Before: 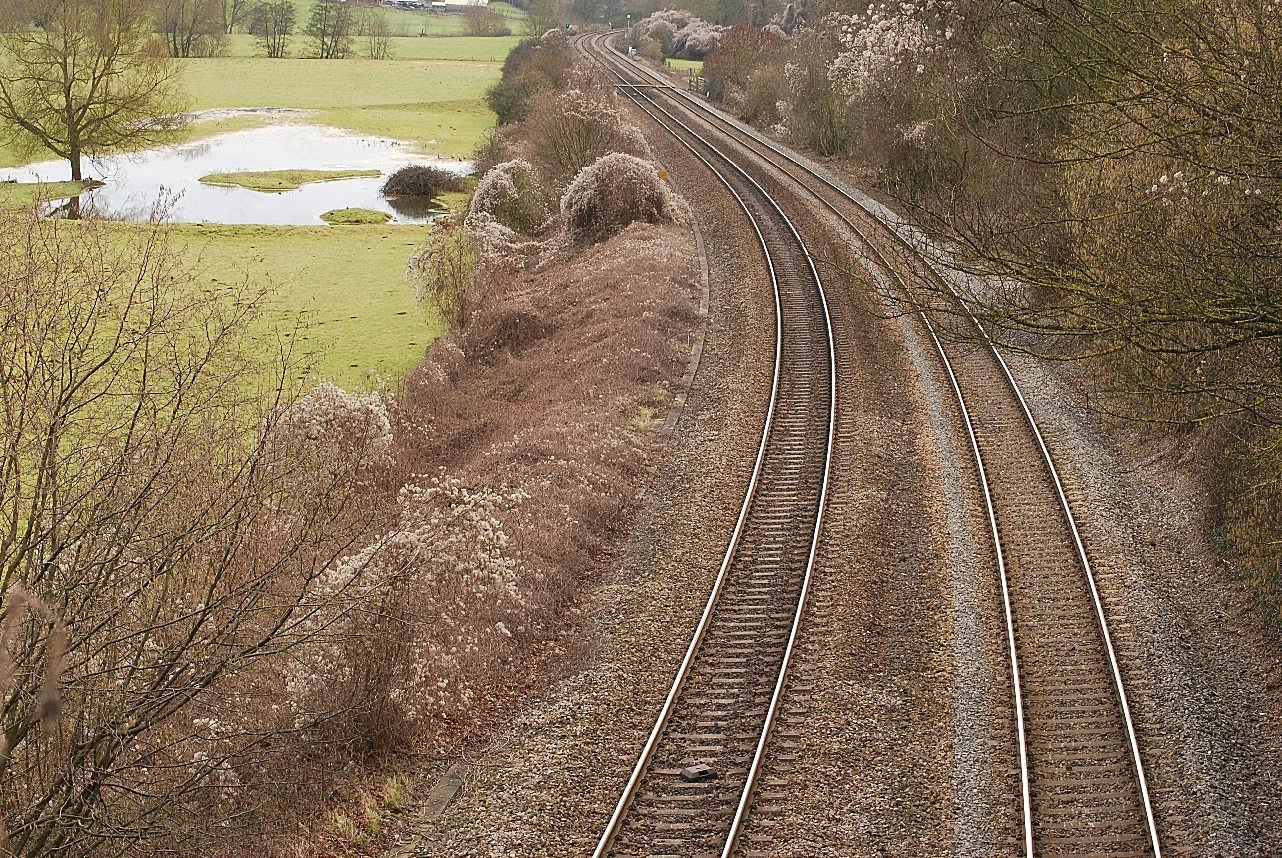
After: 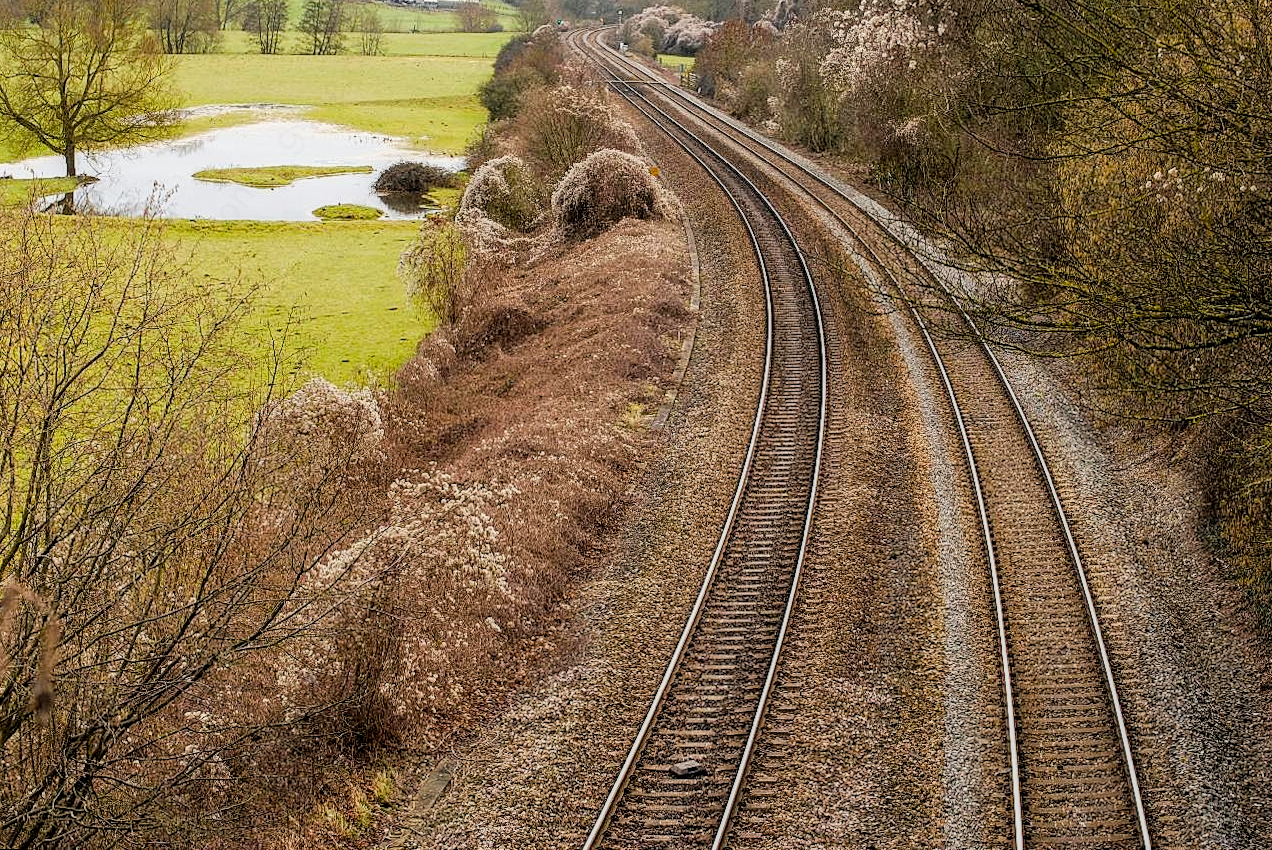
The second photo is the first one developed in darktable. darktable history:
filmic rgb: black relative exposure -5 EV, white relative exposure 3.2 EV, hardness 3.42, contrast 1.2, highlights saturation mix -50%
color balance rgb: linear chroma grading › global chroma 10%, perceptual saturation grading › global saturation 30%, global vibrance 10%
rotate and perspective: rotation 0.192°, lens shift (horizontal) -0.015, crop left 0.005, crop right 0.996, crop top 0.006, crop bottom 0.99
local contrast: highlights 25%, detail 130%
